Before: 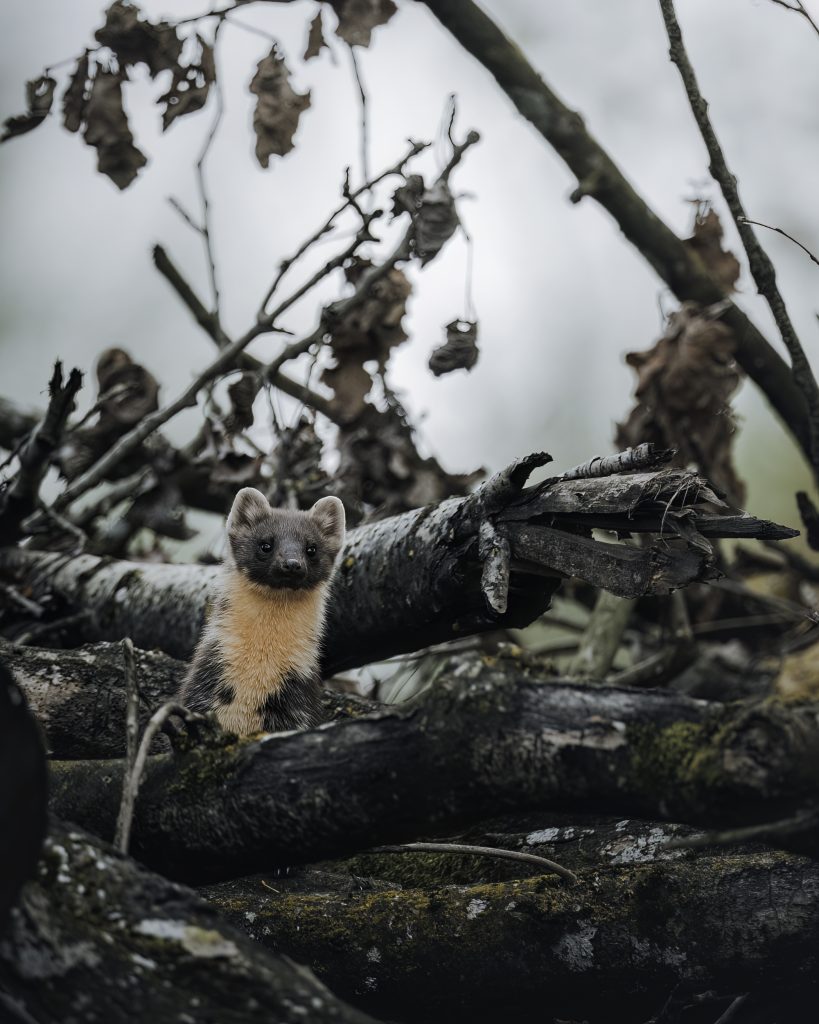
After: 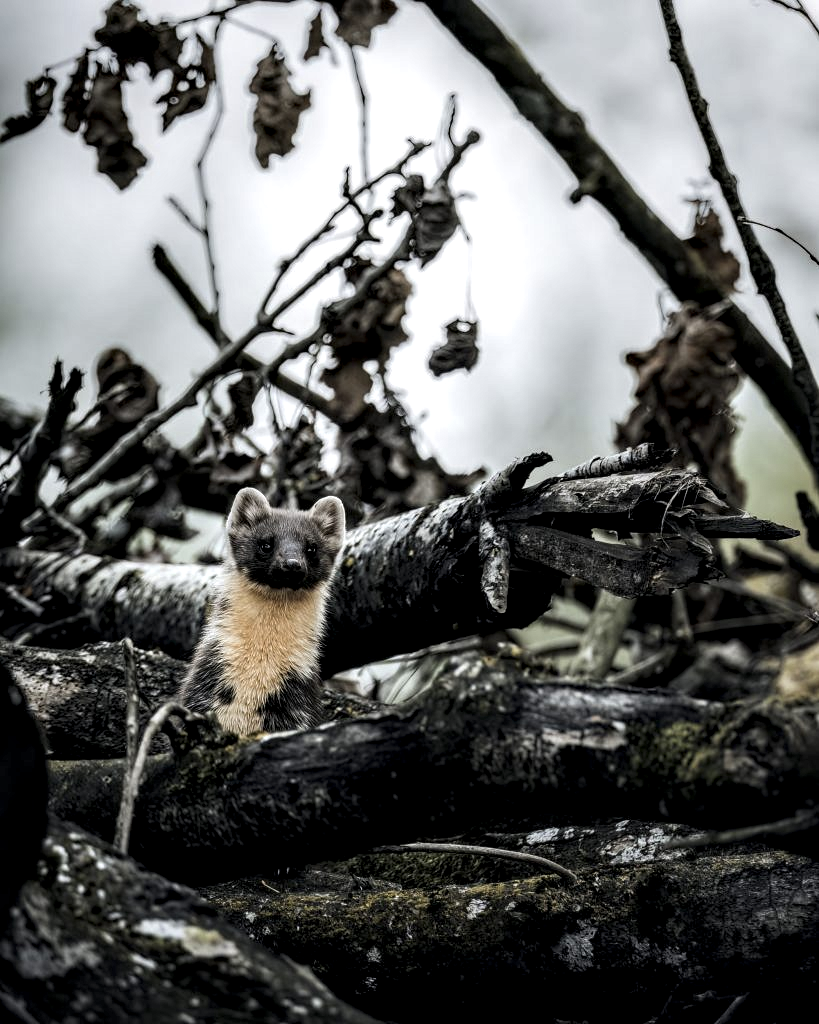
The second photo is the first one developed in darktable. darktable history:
local contrast: highlights 80%, shadows 57%, detail 174%, midtone range 0.601
levels: mode automatic, black 0.069%, levels [0.016, 0.5, 0.996]
